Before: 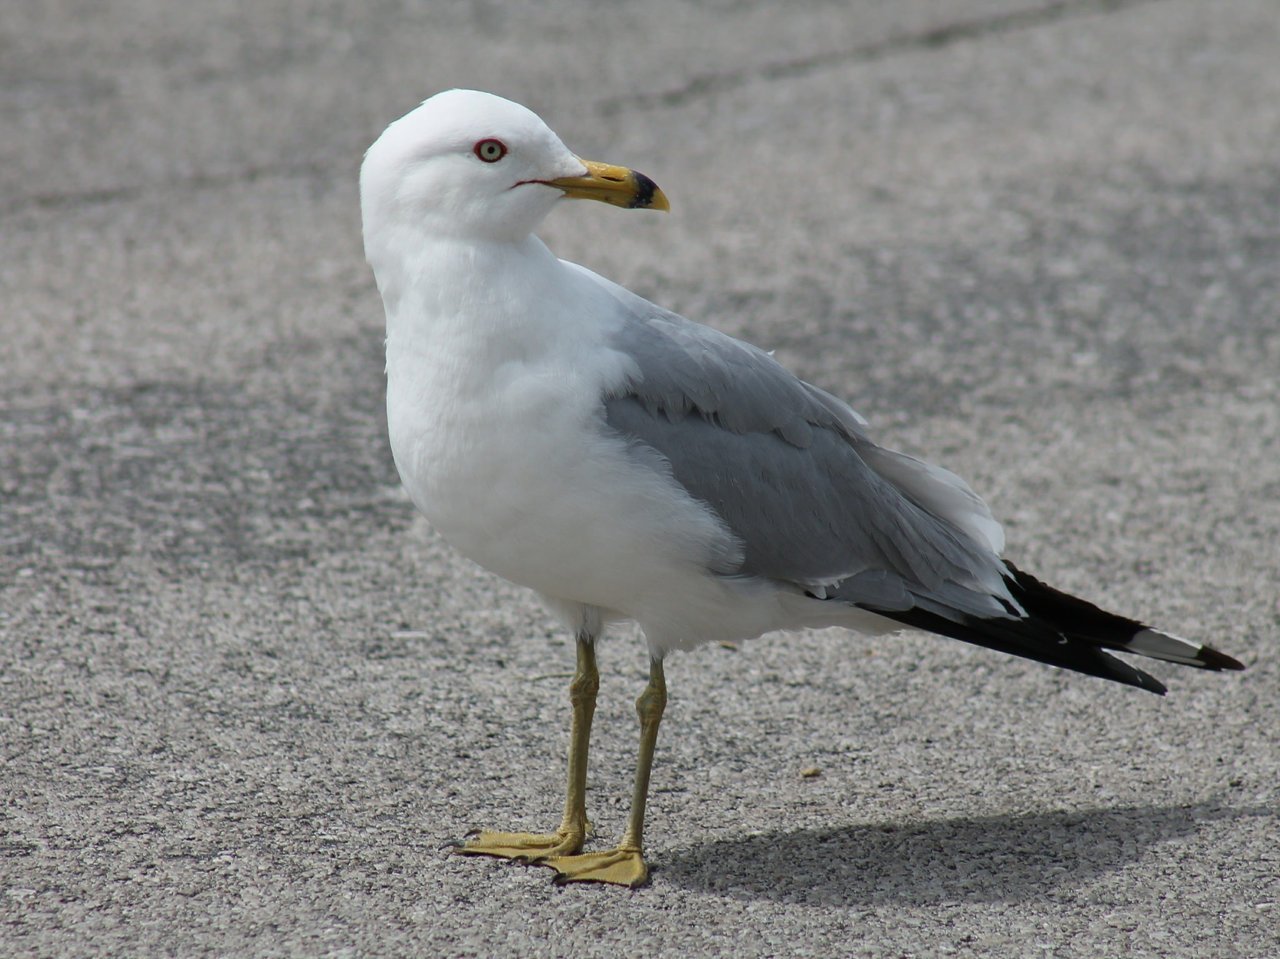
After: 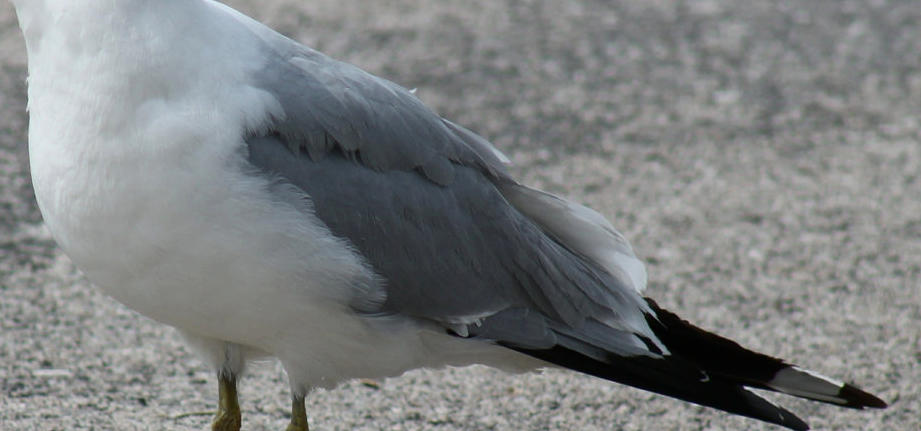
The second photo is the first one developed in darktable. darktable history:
crop and rotate: left 28.024%, top 27.389%, bottom 27.571%
contrast brightness saturation: contrast 0.149, brightness -0.005, saturation 0.095
